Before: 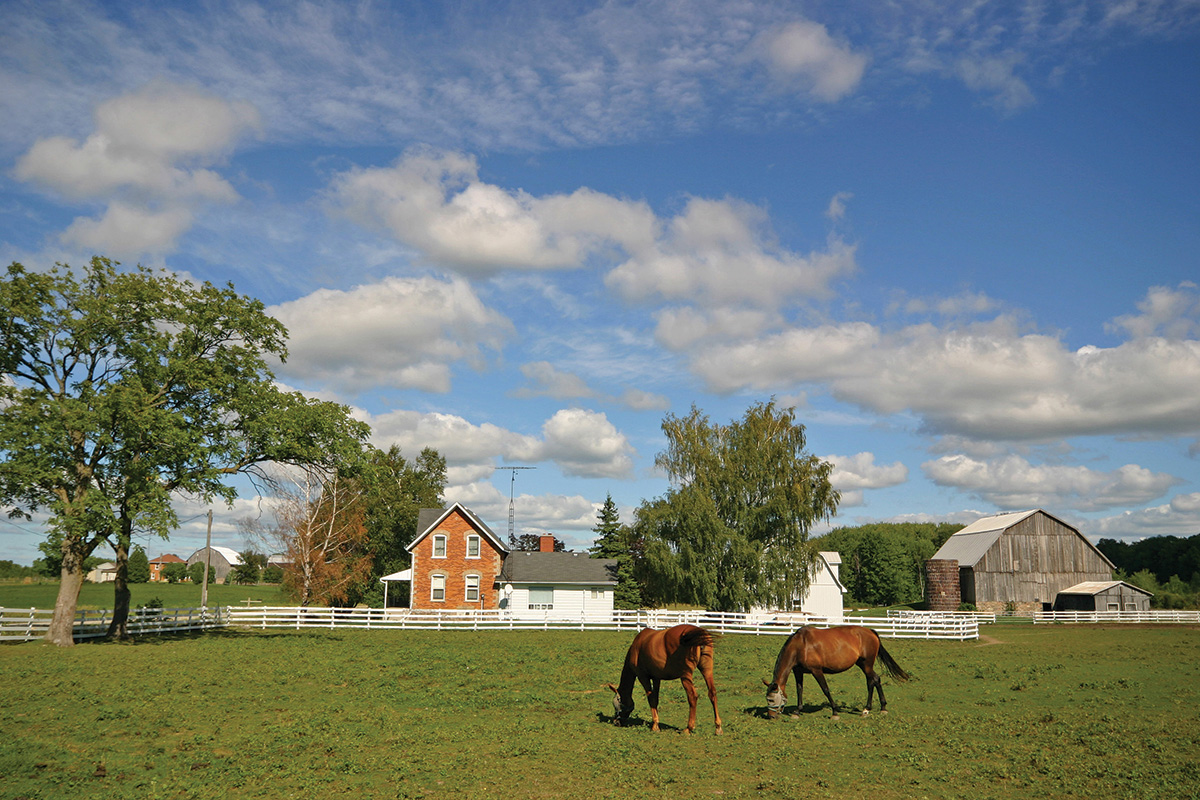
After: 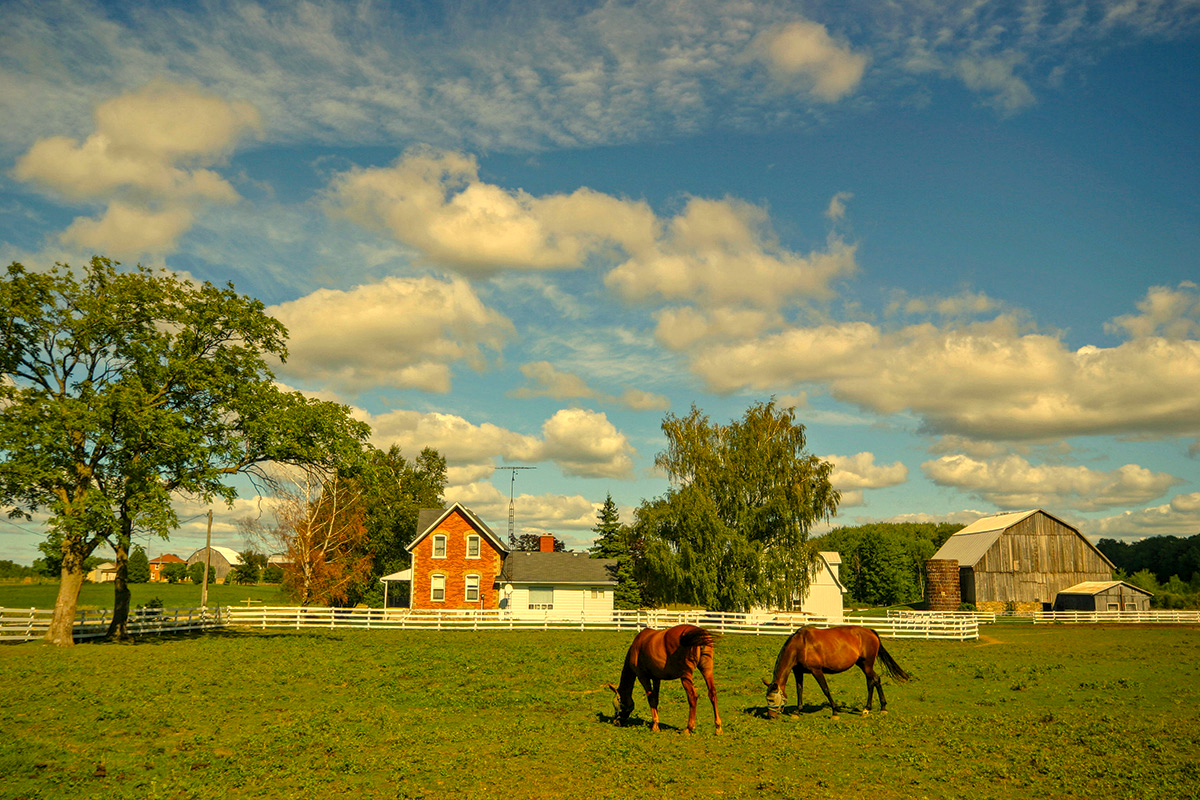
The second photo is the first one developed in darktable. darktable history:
color balance rgb: perceptual saturation grading › global saturation 30%, global vibrance 20%
color zones: curves: ch1 [(0, 0.525) (0.143, 0.556) (0.286, 0.52) (0.429, 0.5) (0.571, 0.5) (0.714, 0.5) (0.857, 0.503) (1, 0.525)]
white balance: red 1.08, blue 0.791
local contrast: highlights 55%, shadows 52%, detail 130%, midtone range 0.452
